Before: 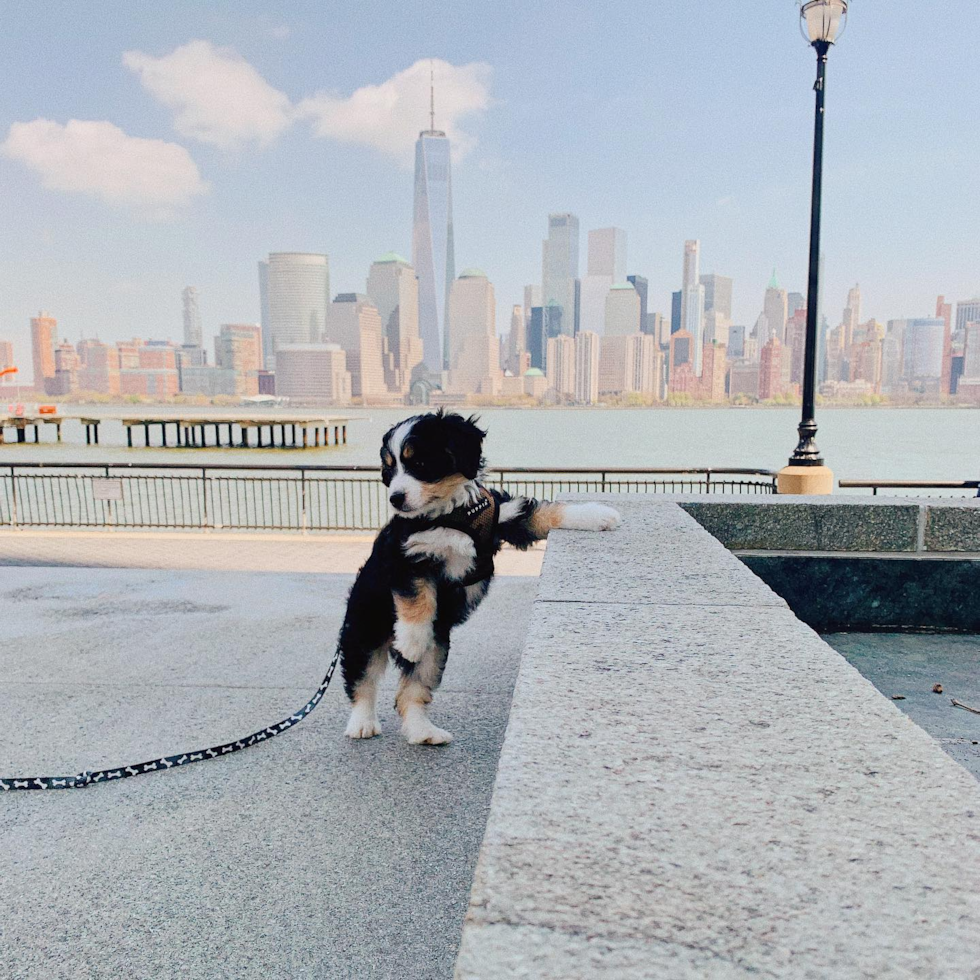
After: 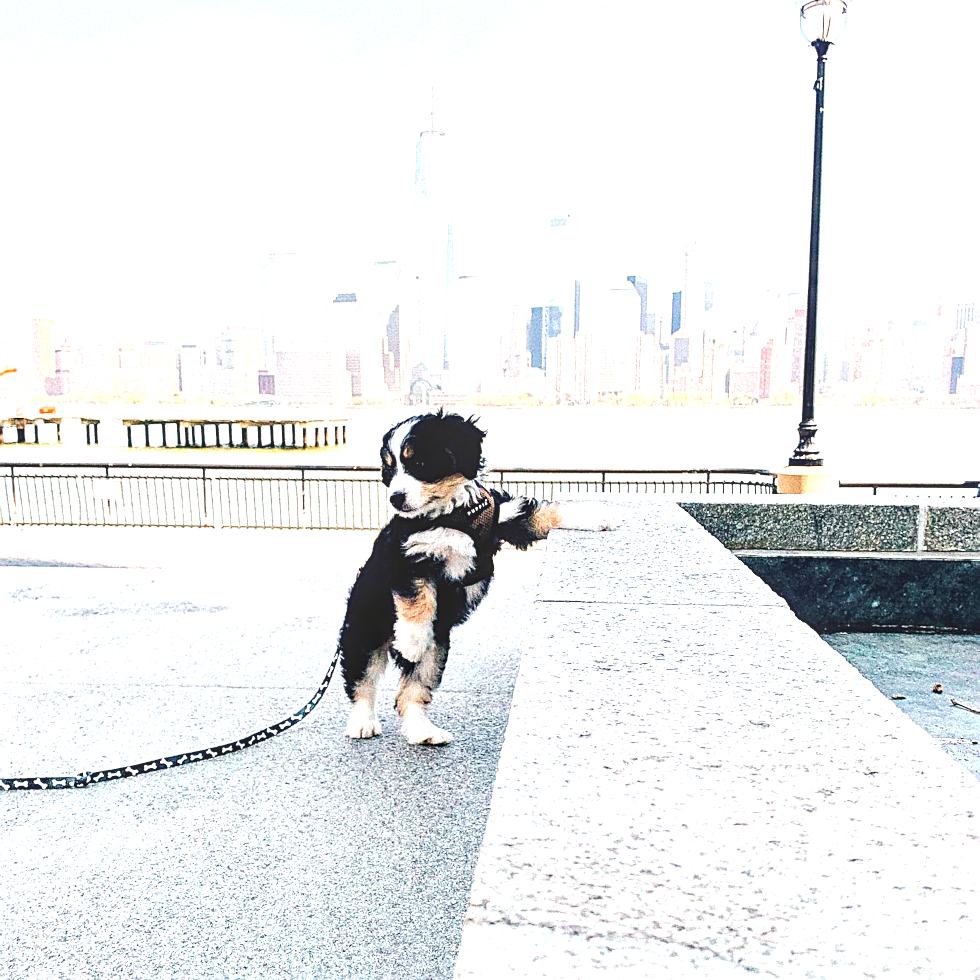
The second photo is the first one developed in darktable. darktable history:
local contrast: on, module defaults
tone curve: curves: ch0 [(0, 0) (0.251, 0.254) (0.689, 0.733) (1, 1)], color space Lab, independent channels, preserve colors none
exposure: black level correction 0, exposure 0.691 EV, compensate highlight preservation false
sharpen: amount 0.489
tone equalizer: -8 EV -0.743 EV, -7 EV -0.692 EV, -6 EV -0.575 EV, -5 EV -0.406 EV, -3 EV 0.394 EV, -2 EV 0.6 EV, -1 EV 0.699 EV, +0 EV 0.745 EV, edges refinement/feathering 500, mask exposure compensation -1.57 EV, preserve details no
